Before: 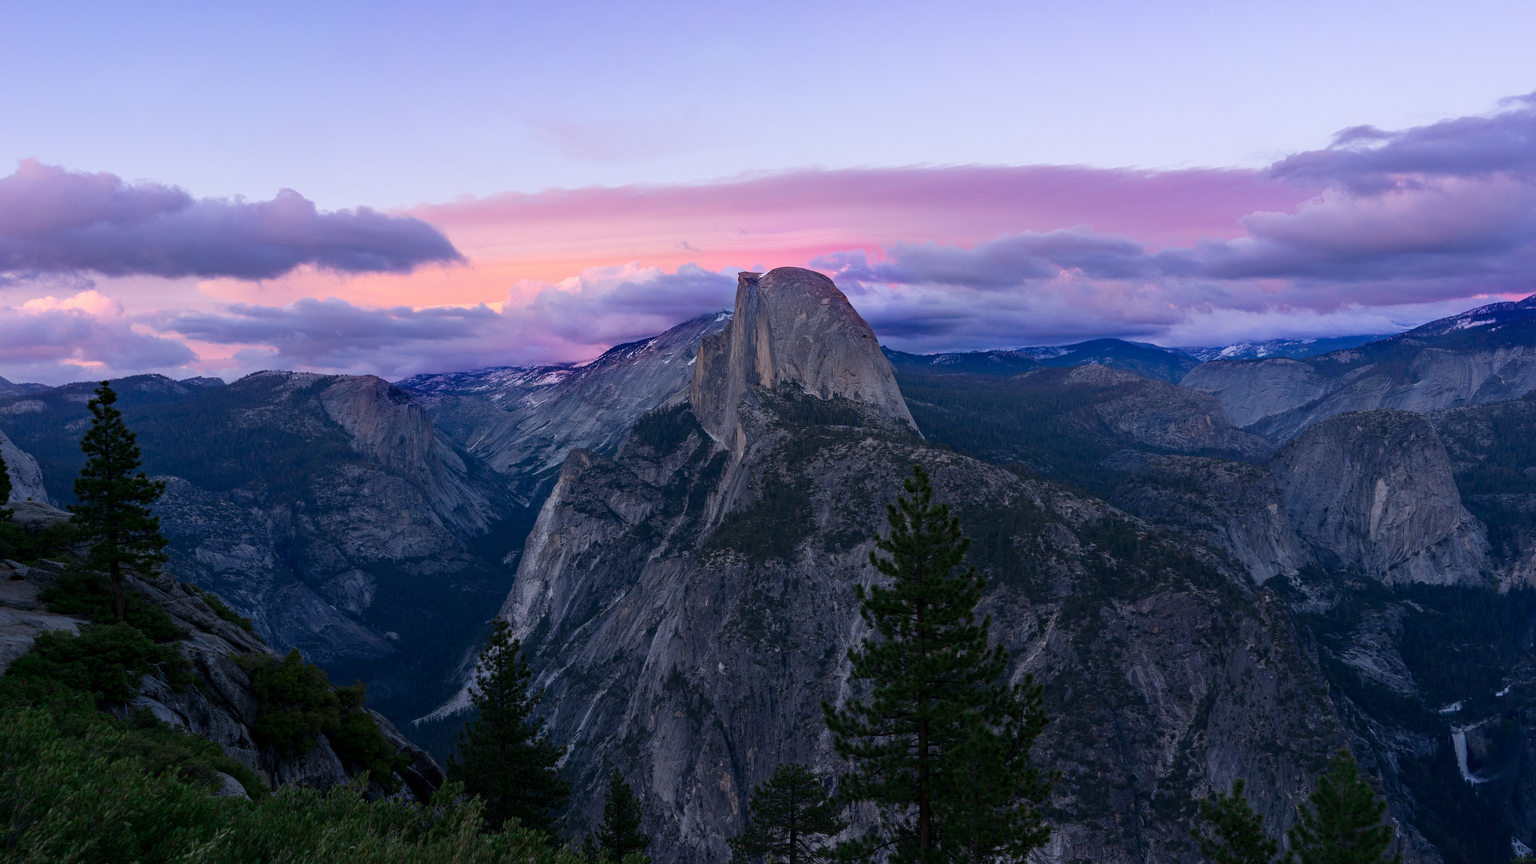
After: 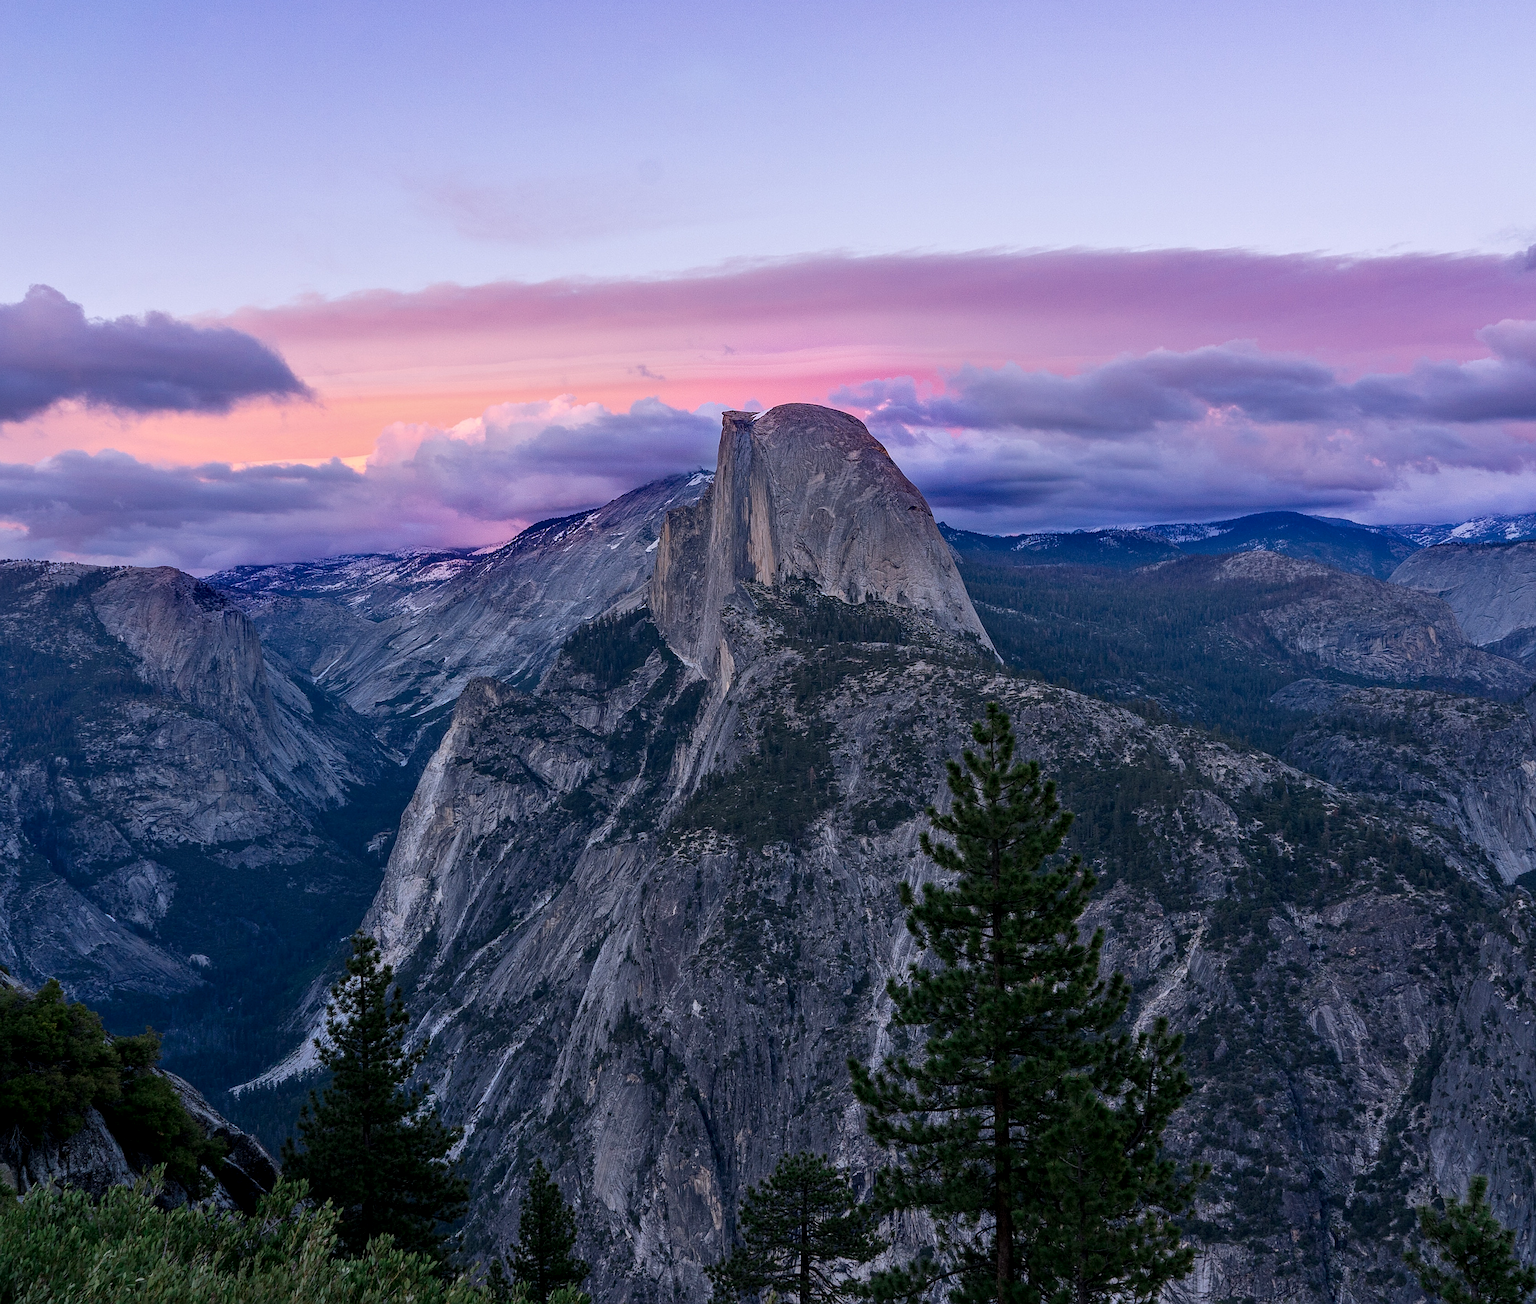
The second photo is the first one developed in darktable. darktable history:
local contrast: on, module defaults
sharpen: on, module defaults
exposure: compensate exposure bias true, compensate highlight preservation false
crop: left 16.939%, right 16.828%
tone equalizer: -7 EV 0.195 EV, -6 EV 0.154 EV, -5 EV 0.107 EV, -4 EV 0.079 EV, -2 EV -0.035 EV, -1 EV -0.03 EV, +0 EV -0.048 EV, edges refinement/feathering 500, mask exposure compensation -1.57 EV, preserve details guided filter
shadows and highlights: shadows 37.61, highlights -27.99, soften with gaussian
